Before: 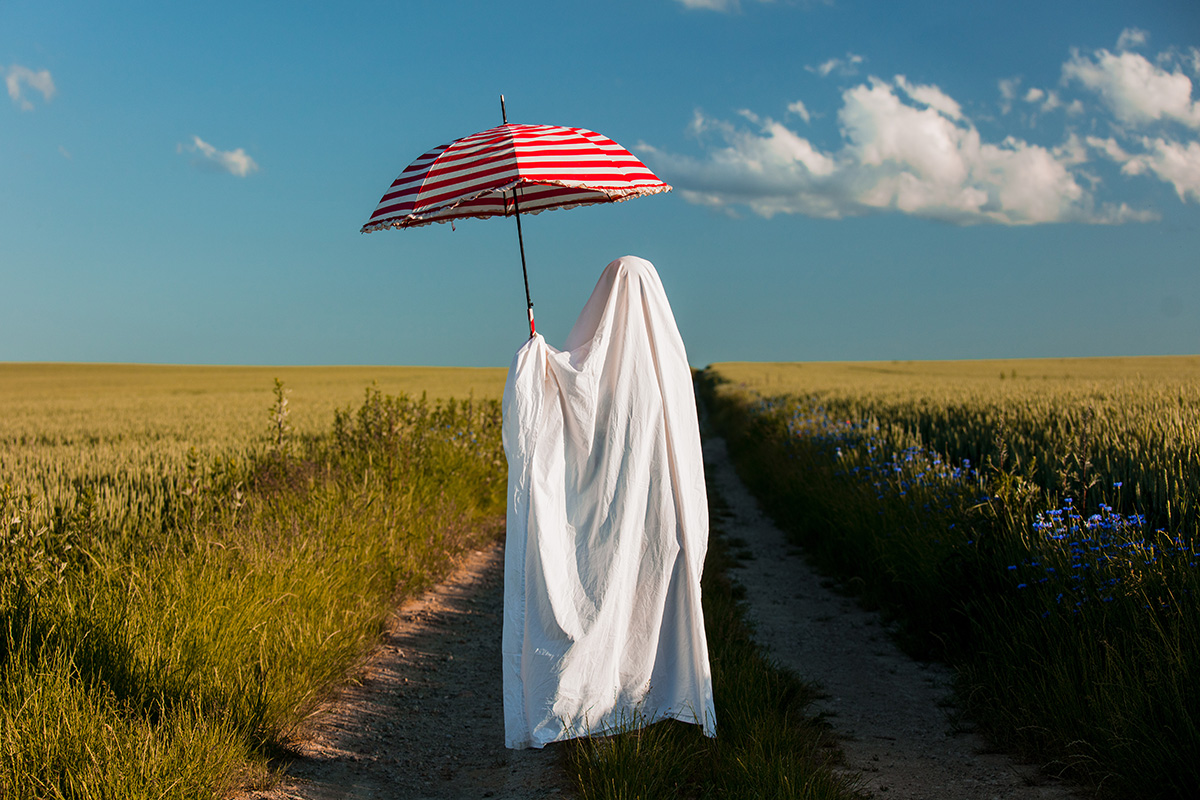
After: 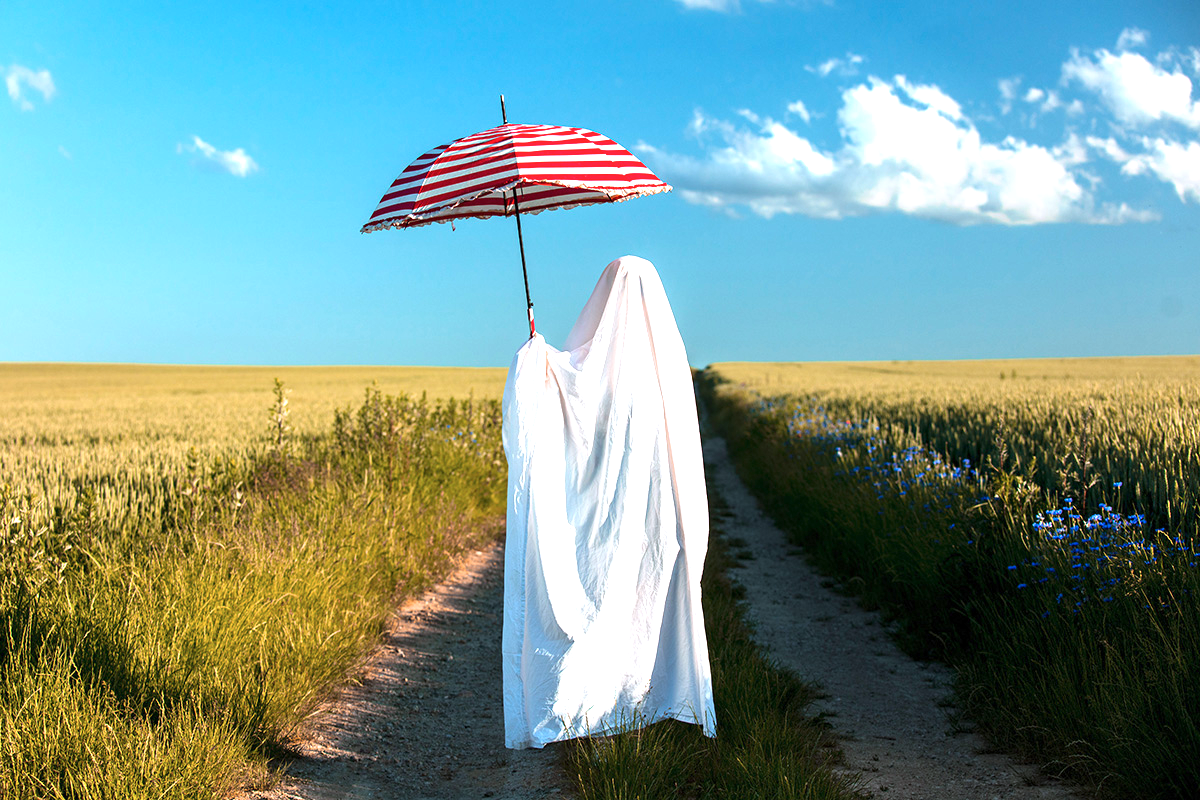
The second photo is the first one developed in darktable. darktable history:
exposure: exposure 1.158 EV, compensate highlight preservation false
color correction: highlights a* -3.96, highlights b* -11.13
